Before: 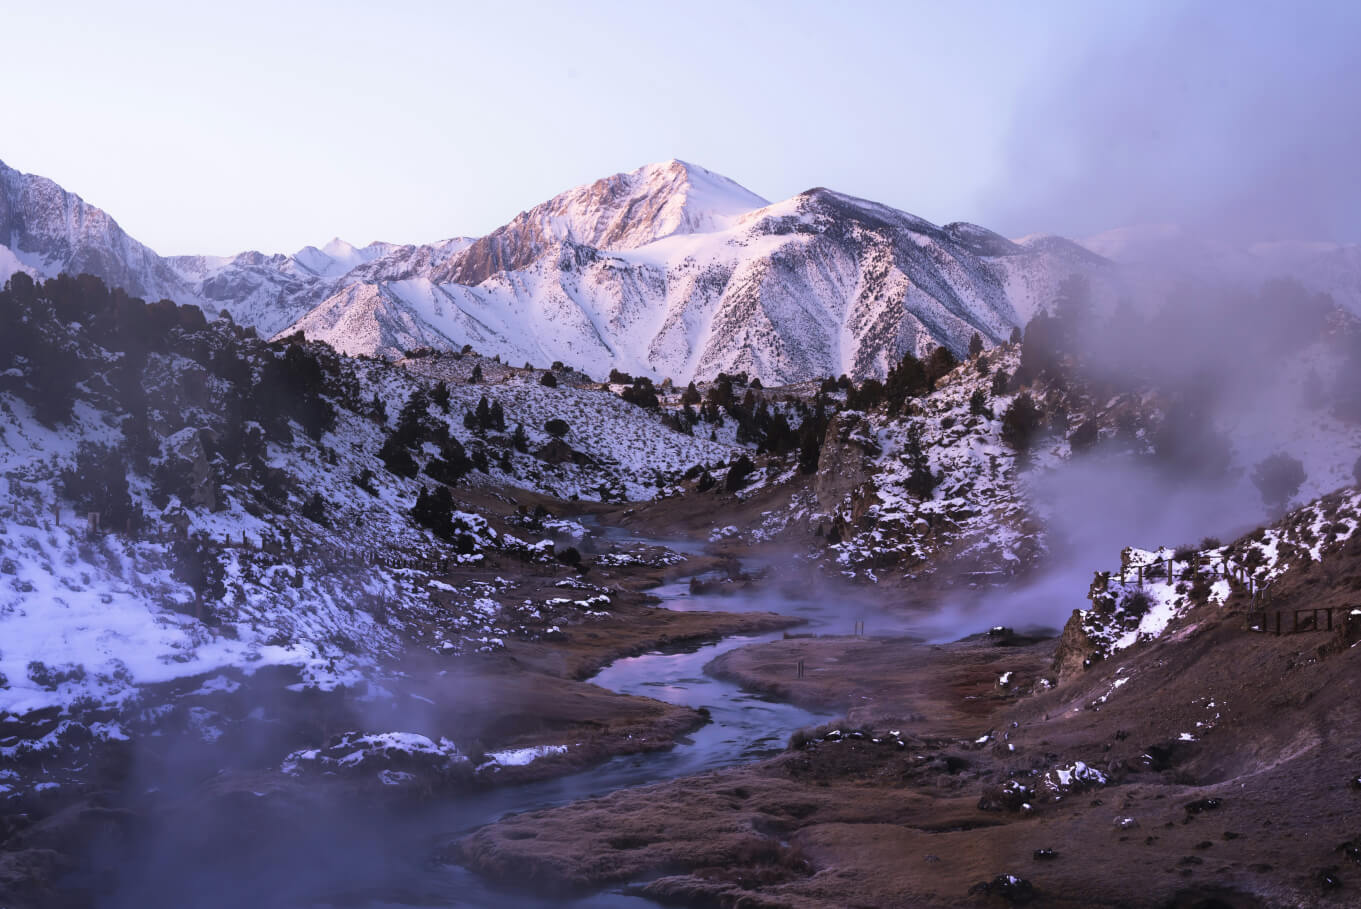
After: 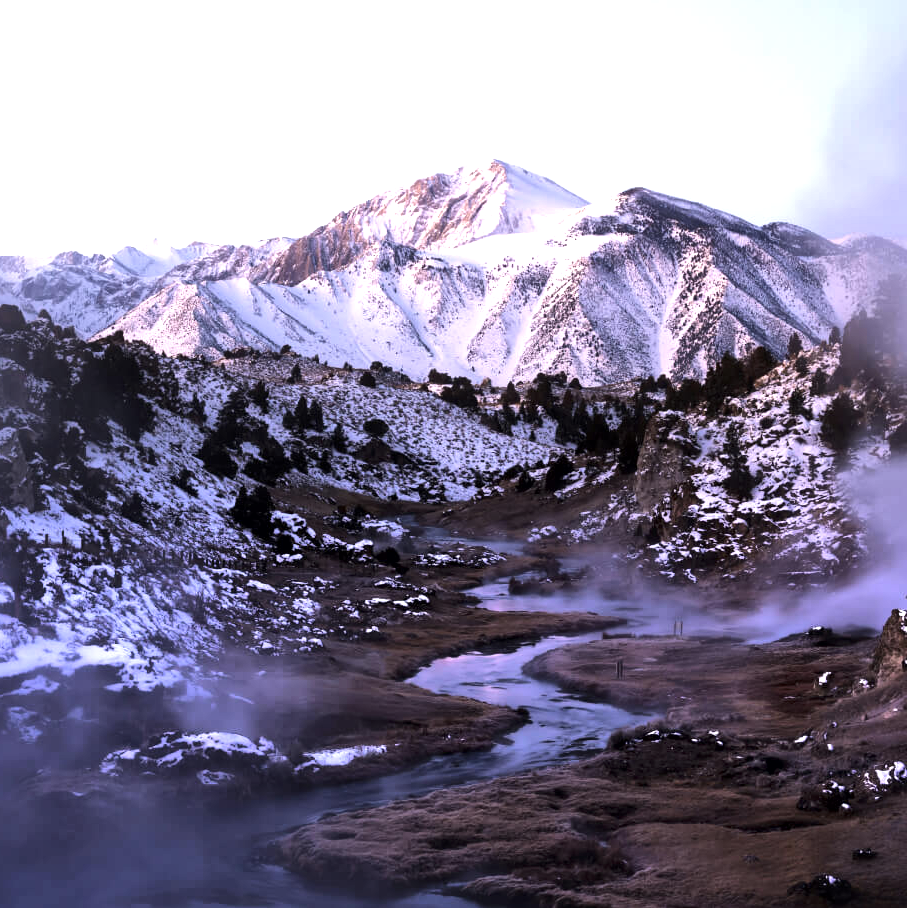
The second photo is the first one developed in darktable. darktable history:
crop and rotate: left 13.327%, right 19.964%
tone equalizer: -8 EV -0.772 EV, -7 EV -0.683 EV, -6 EV -0.568 EV, -5 EV -0.371 EV, -3 EV 0.378 EV, -2 EV 0.6 EV, -1 EV 0.695 EV, +0 EV 0.772 EV, edges refinement/feathering 500, mask exposure compensation -1.57 EV, preserve details no
local contrast: mode bilateral grid, contrast 19, coarseness 50, detail 141%, midtone range 0.2
